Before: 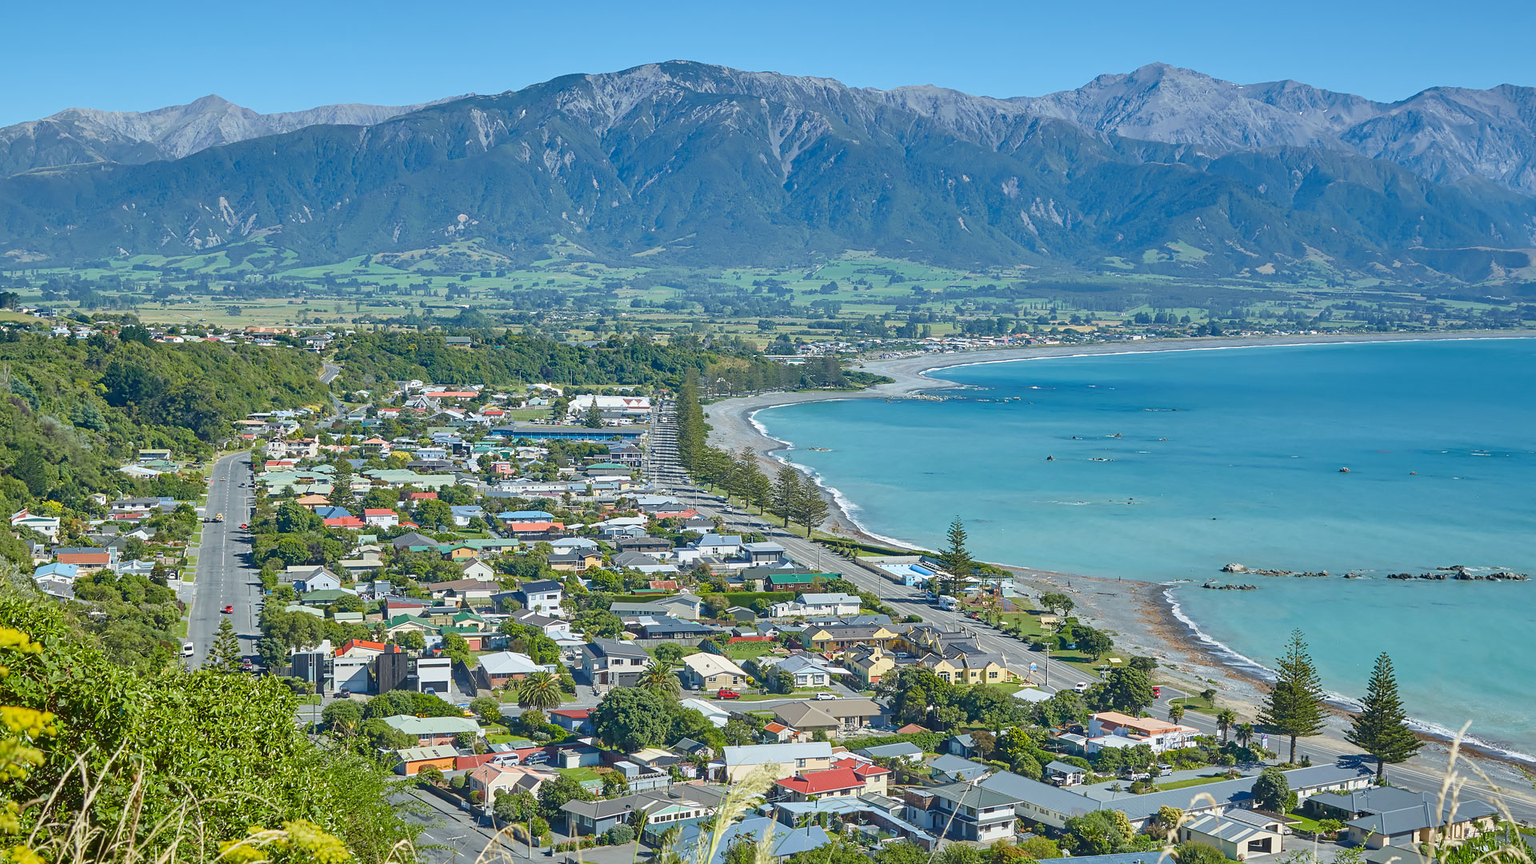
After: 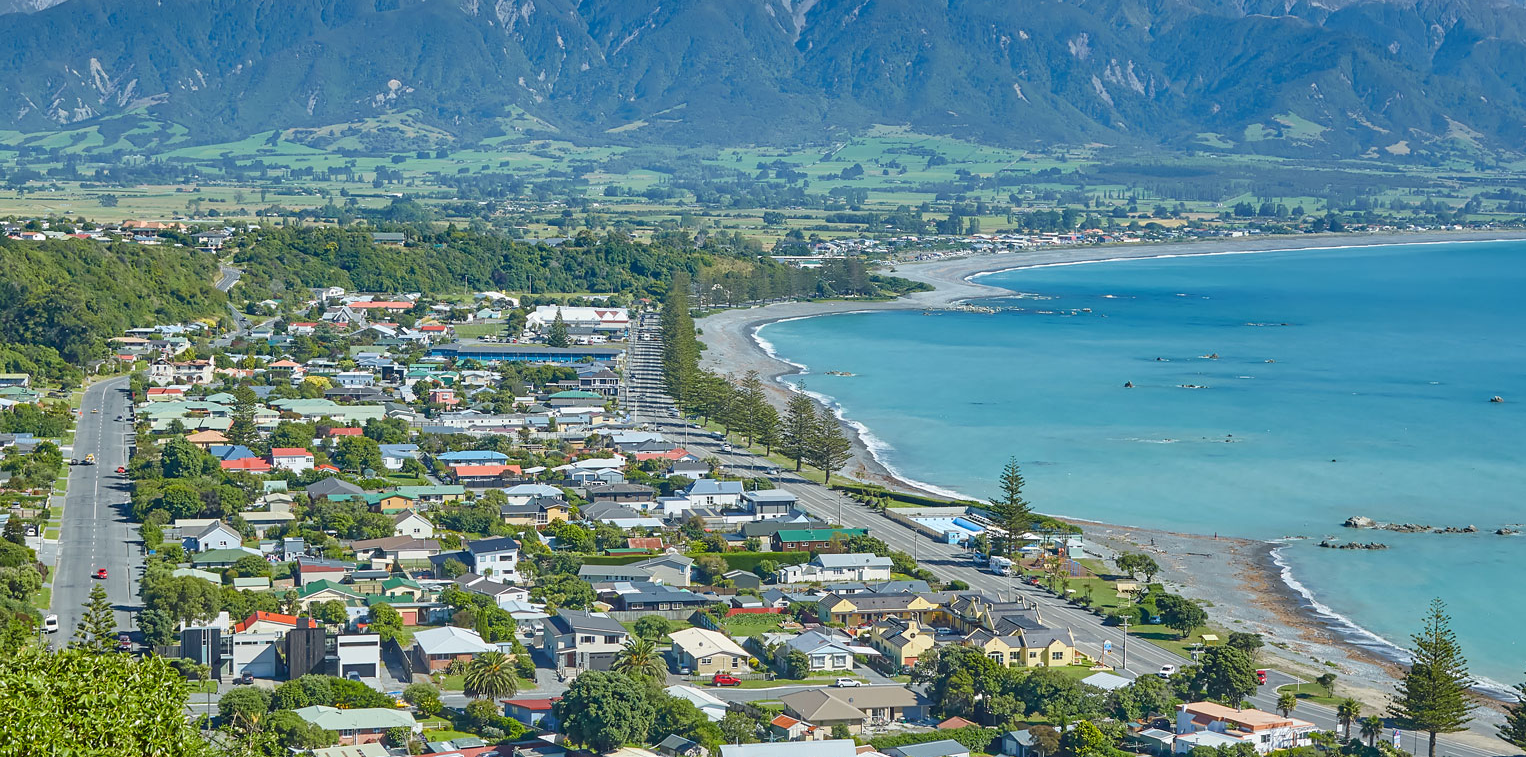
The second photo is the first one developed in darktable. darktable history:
crop: left 9.59%, top 17.436%, right 10.918%, bottom 12.386%
